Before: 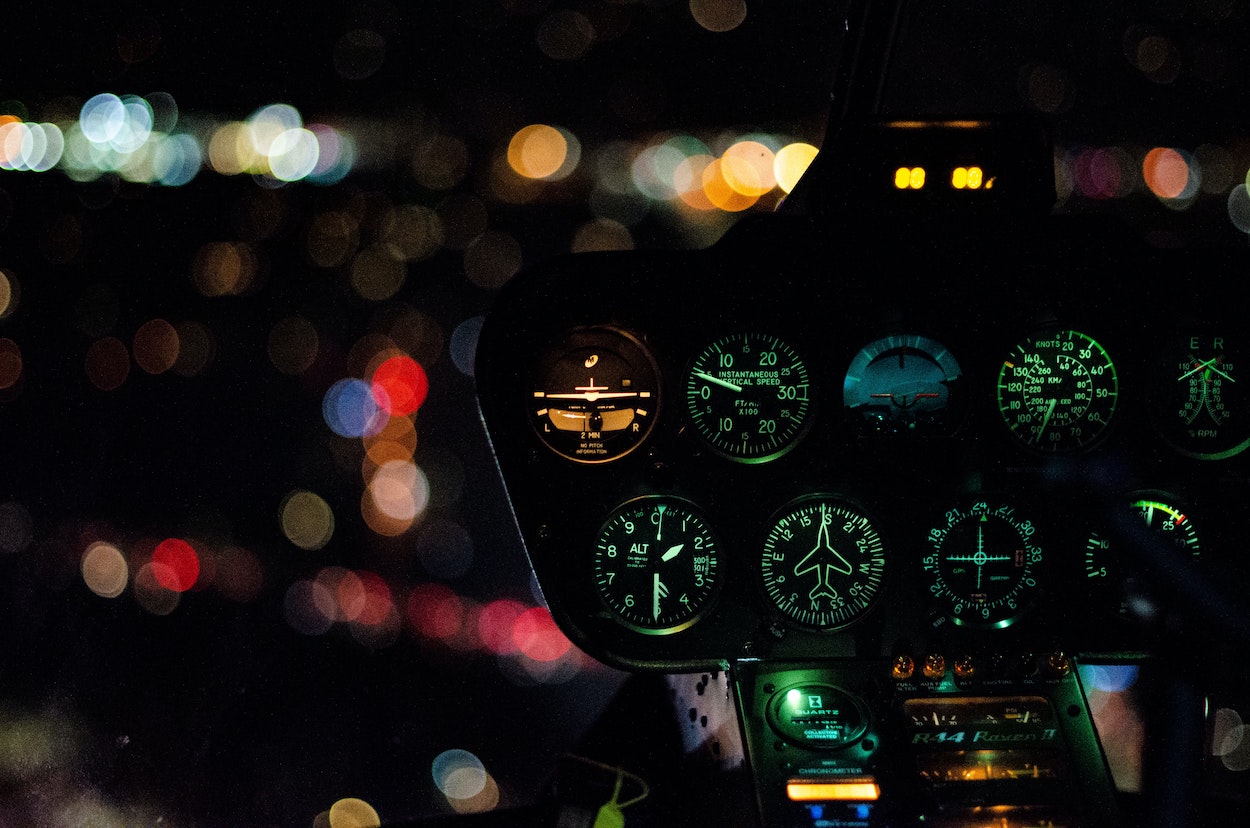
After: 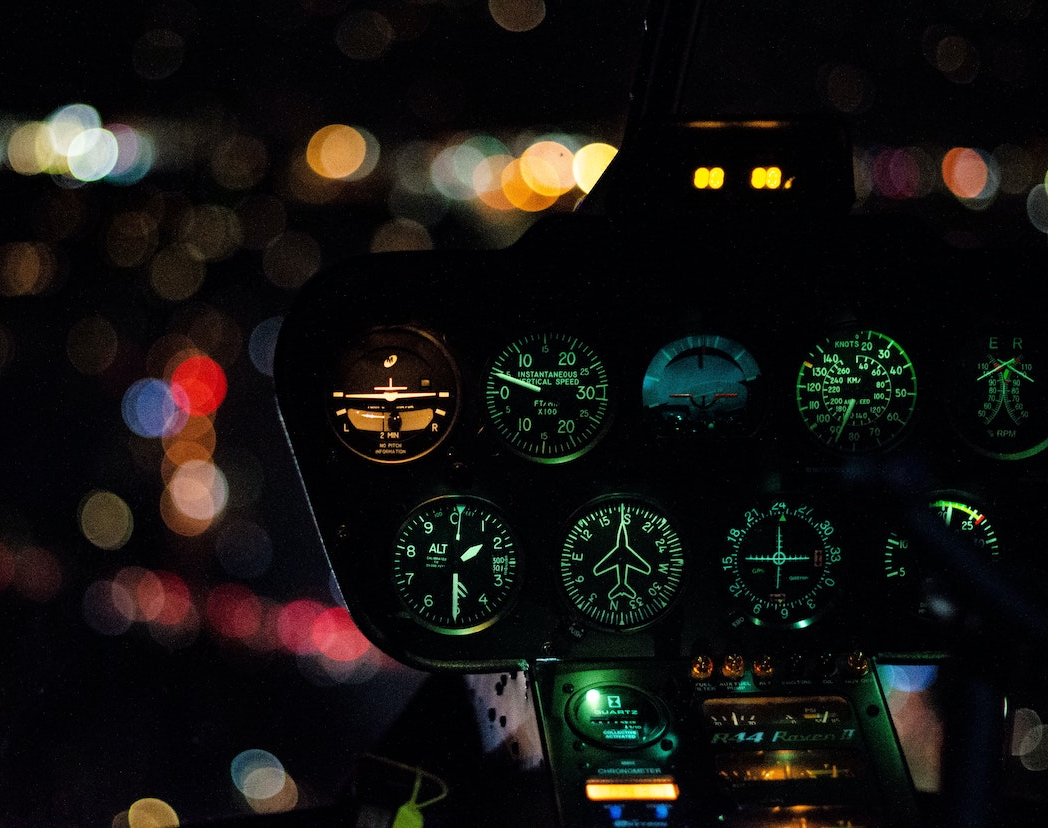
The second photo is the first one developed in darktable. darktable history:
local contrast: mode bilateral grid, contrast 15, coarseness 36, detail 105%, midtone range 0.2
crop: left 16.145%
tone equalizer: on, module defaults
